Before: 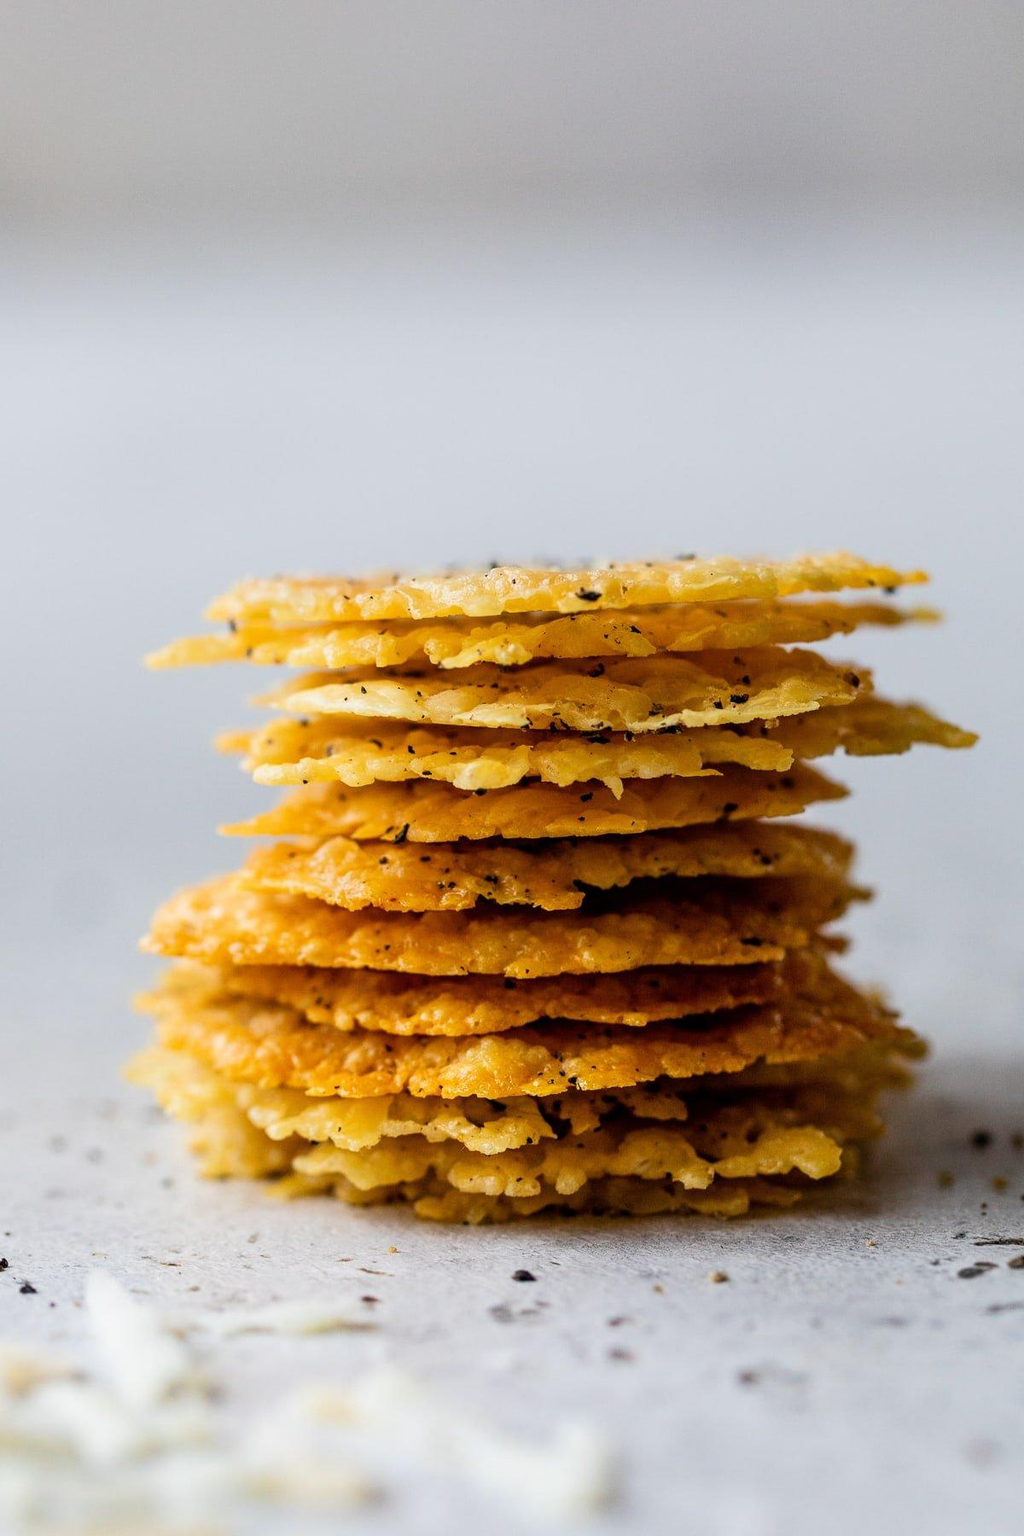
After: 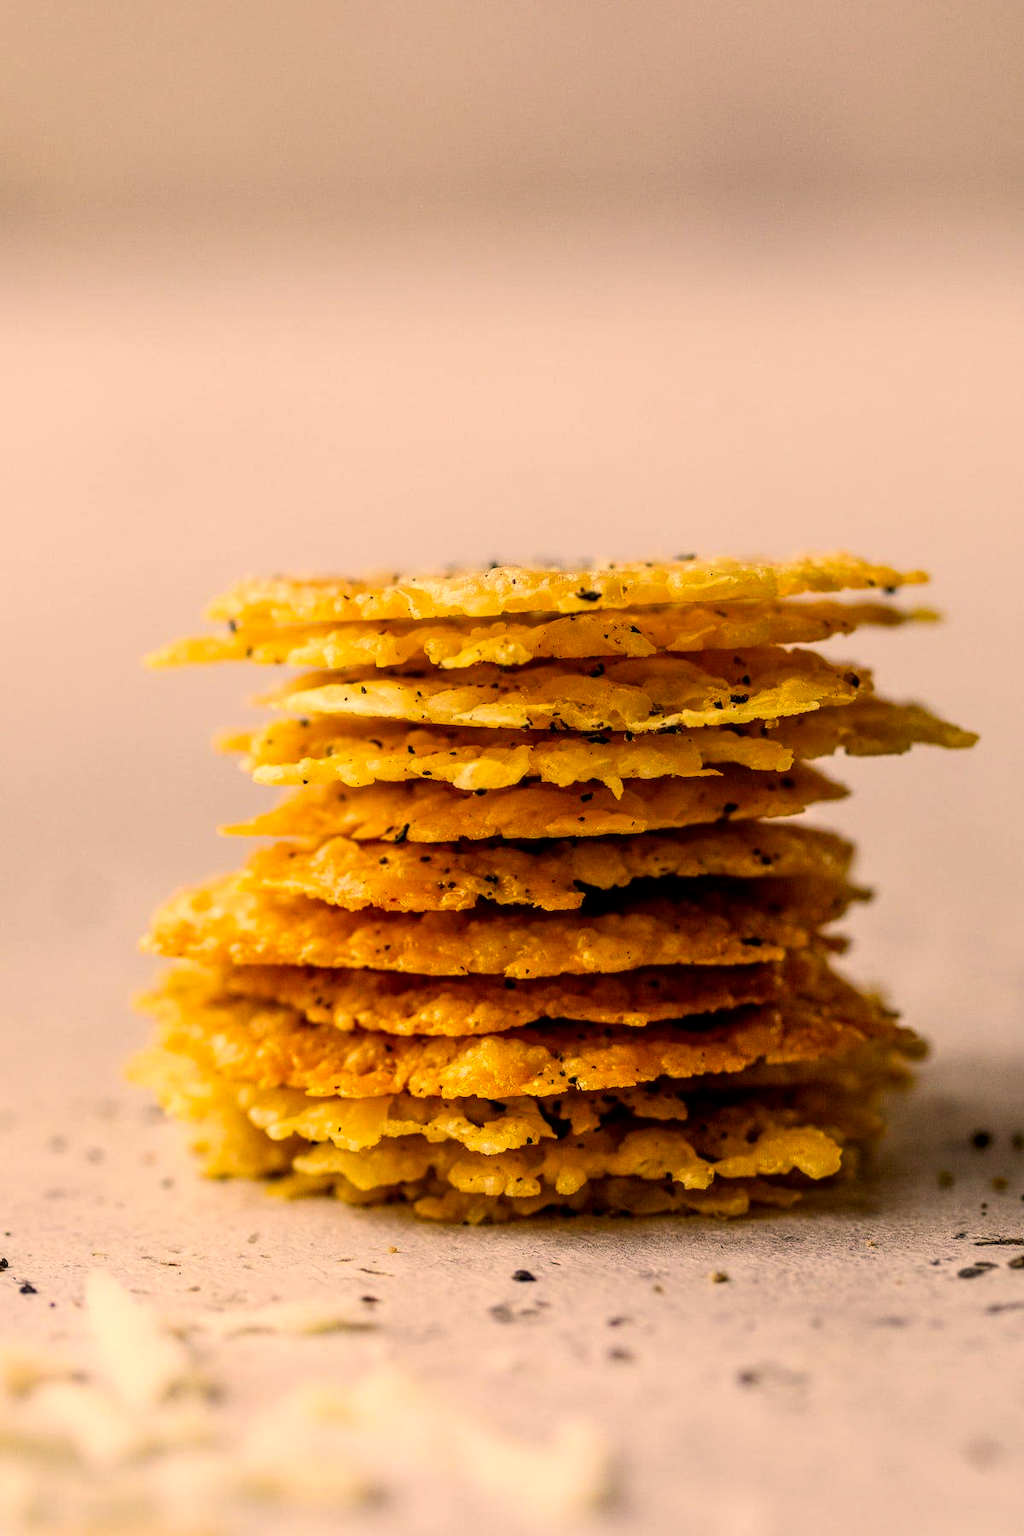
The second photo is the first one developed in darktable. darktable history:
white balance: red 0.976, blue 1.04
local contrast: on, module defaults
exposure: exposure 0 EV, compensate highlight preservation false
color correction: highlights a* 17.94, highlights b* 35.39, shadows a* 1.48, shadows b* 6.42, saturation 1.01
